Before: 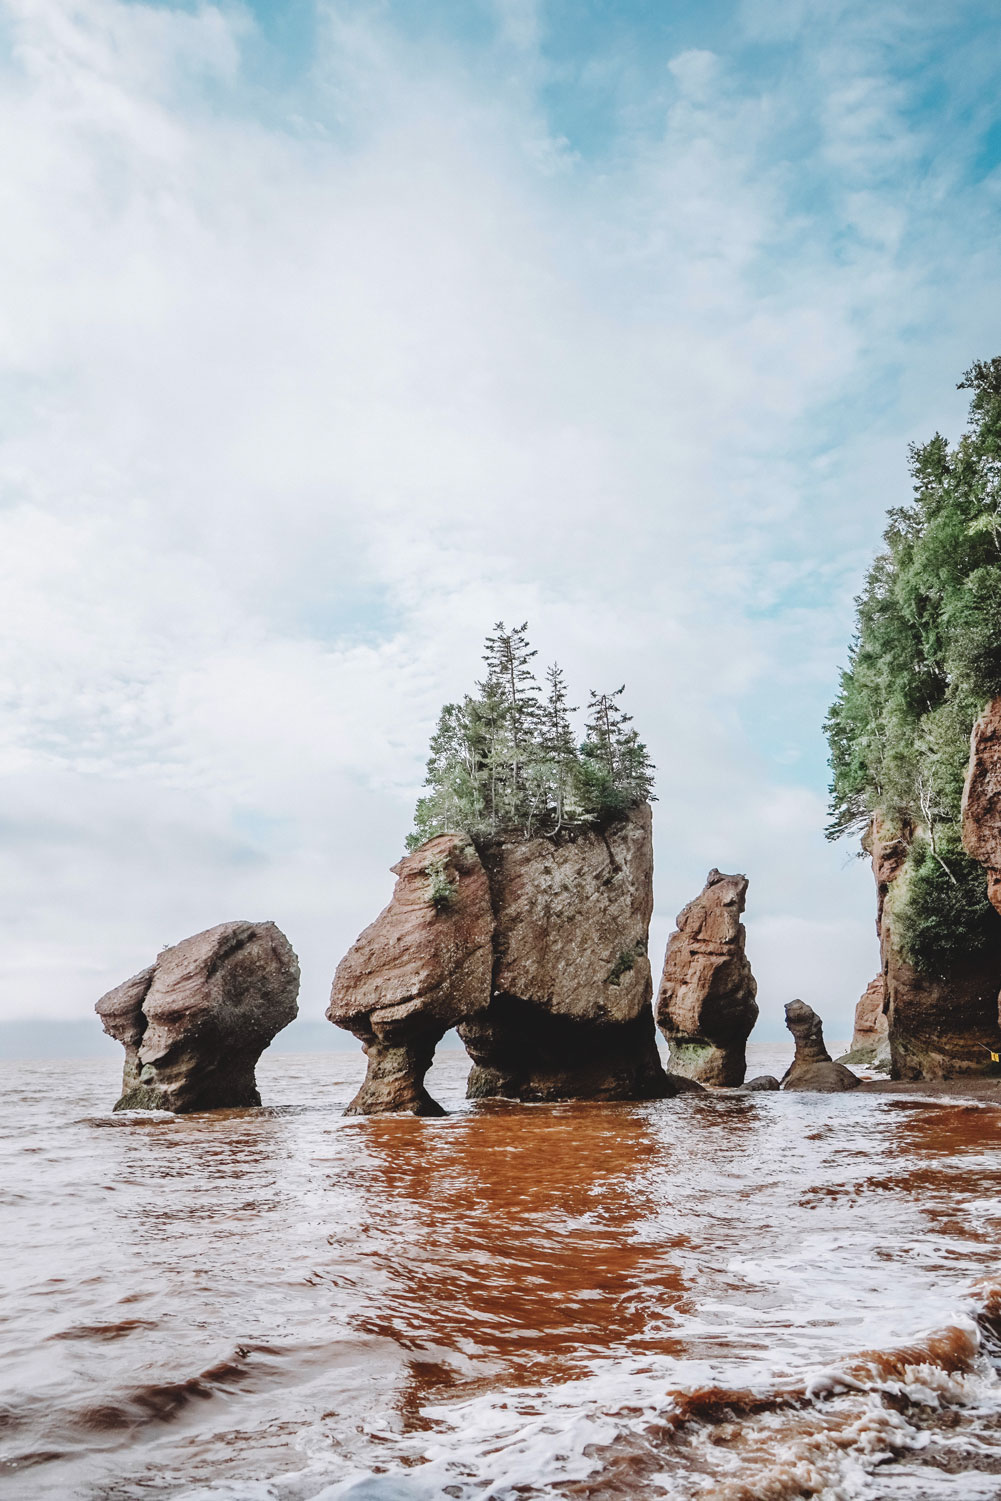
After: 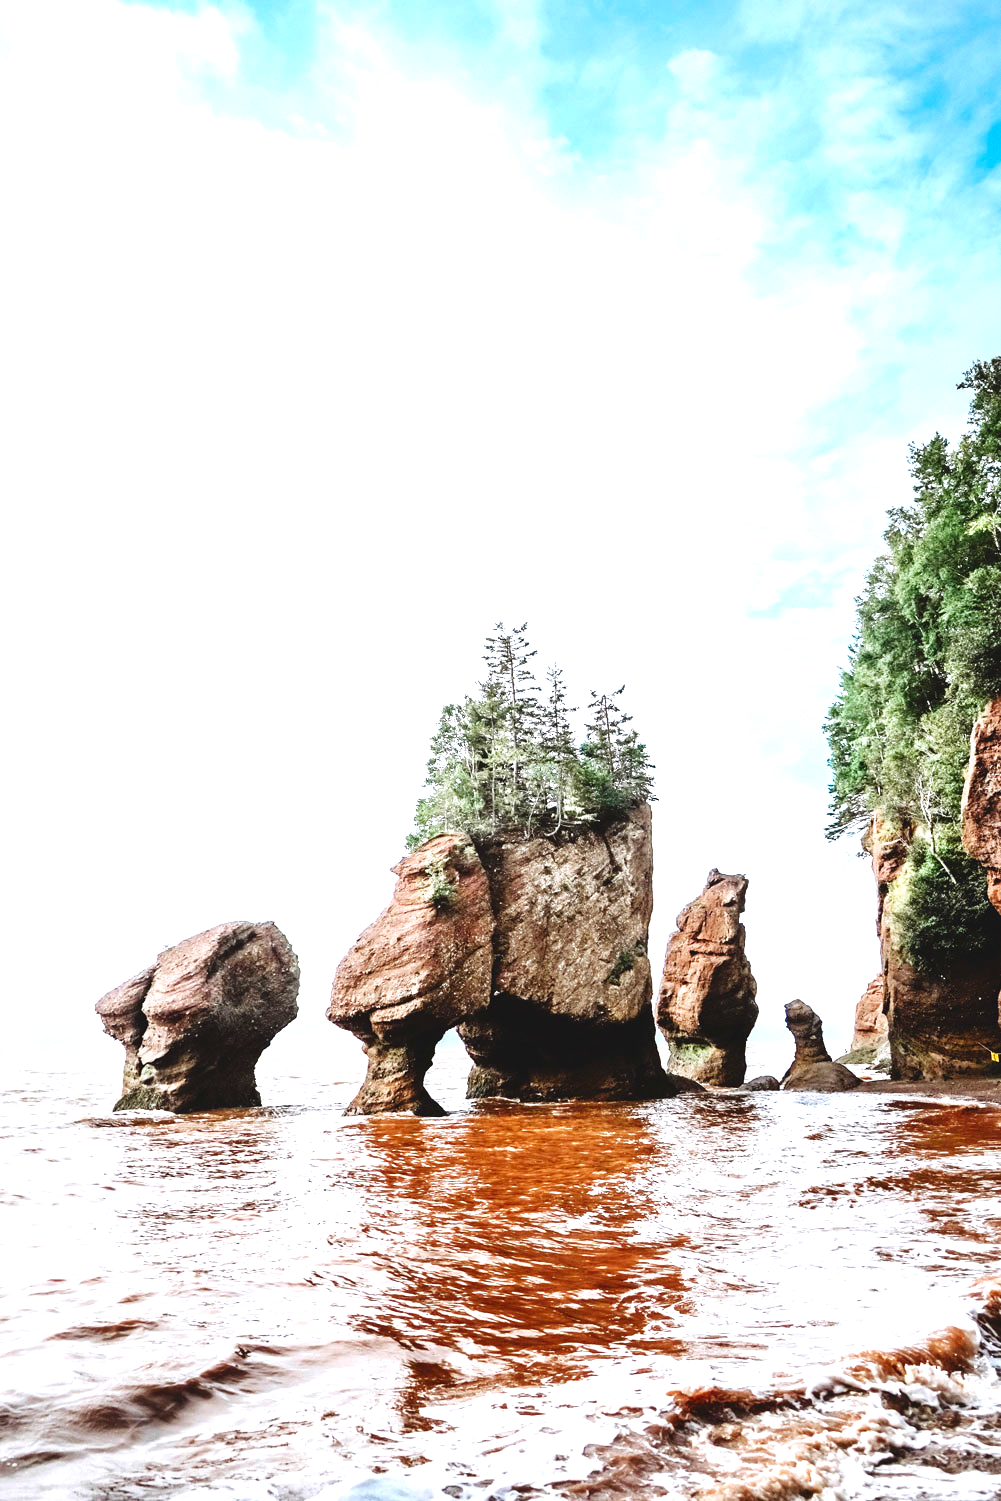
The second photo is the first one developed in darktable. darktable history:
contrast brightness saturation: contrast 0.12, brightness -0.12, saturation 0.2
exposure: exposure 1 EV, compensate highlight preservation false
